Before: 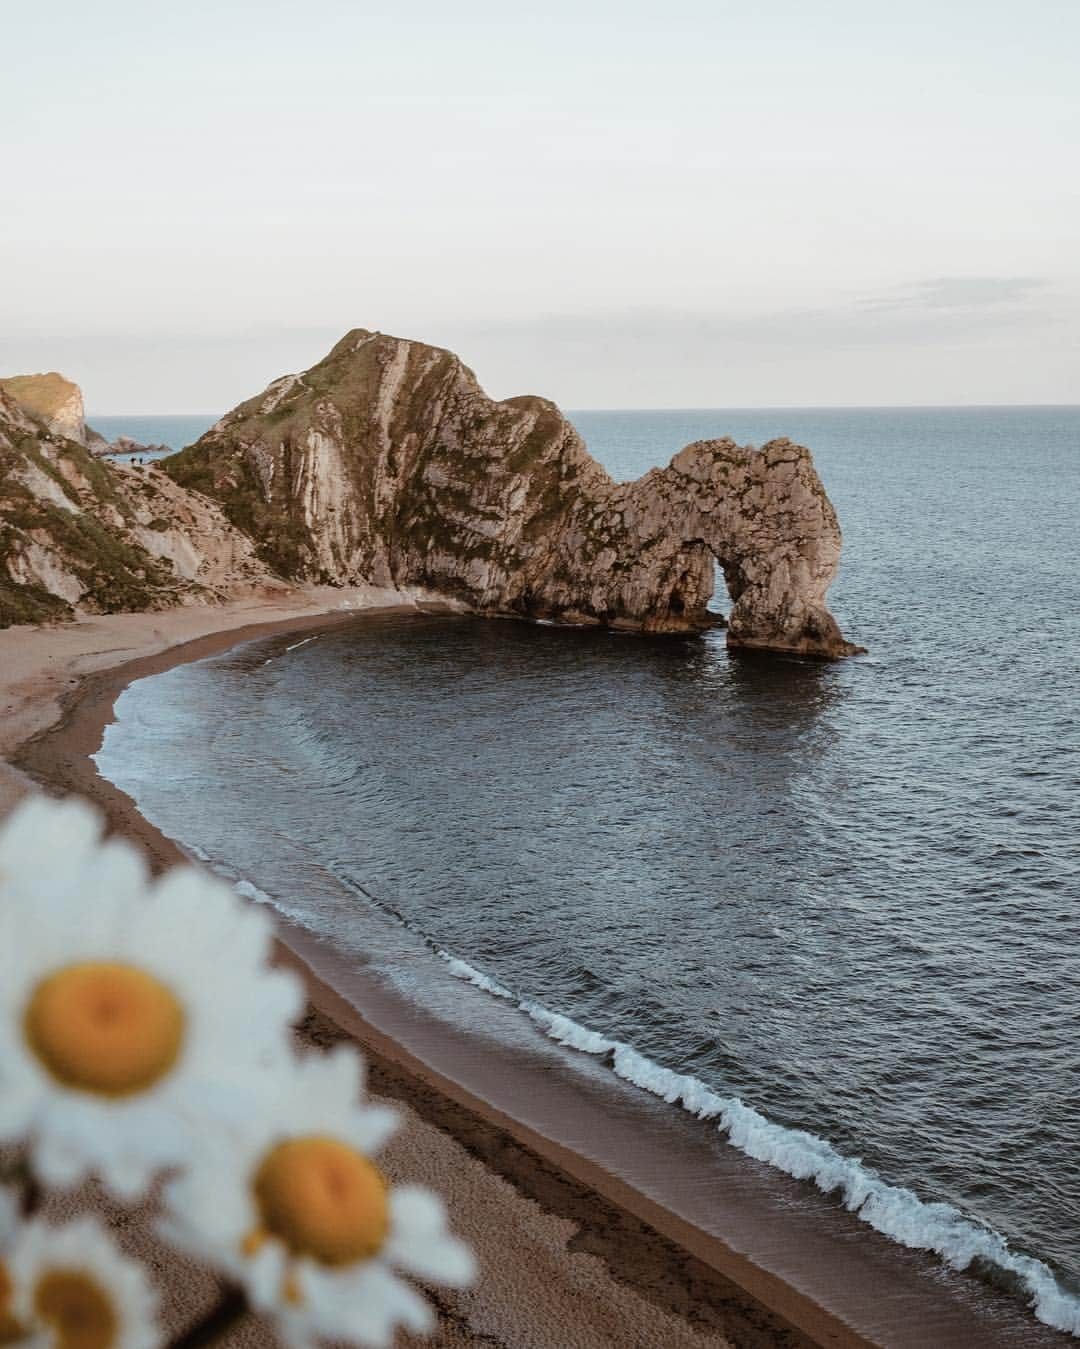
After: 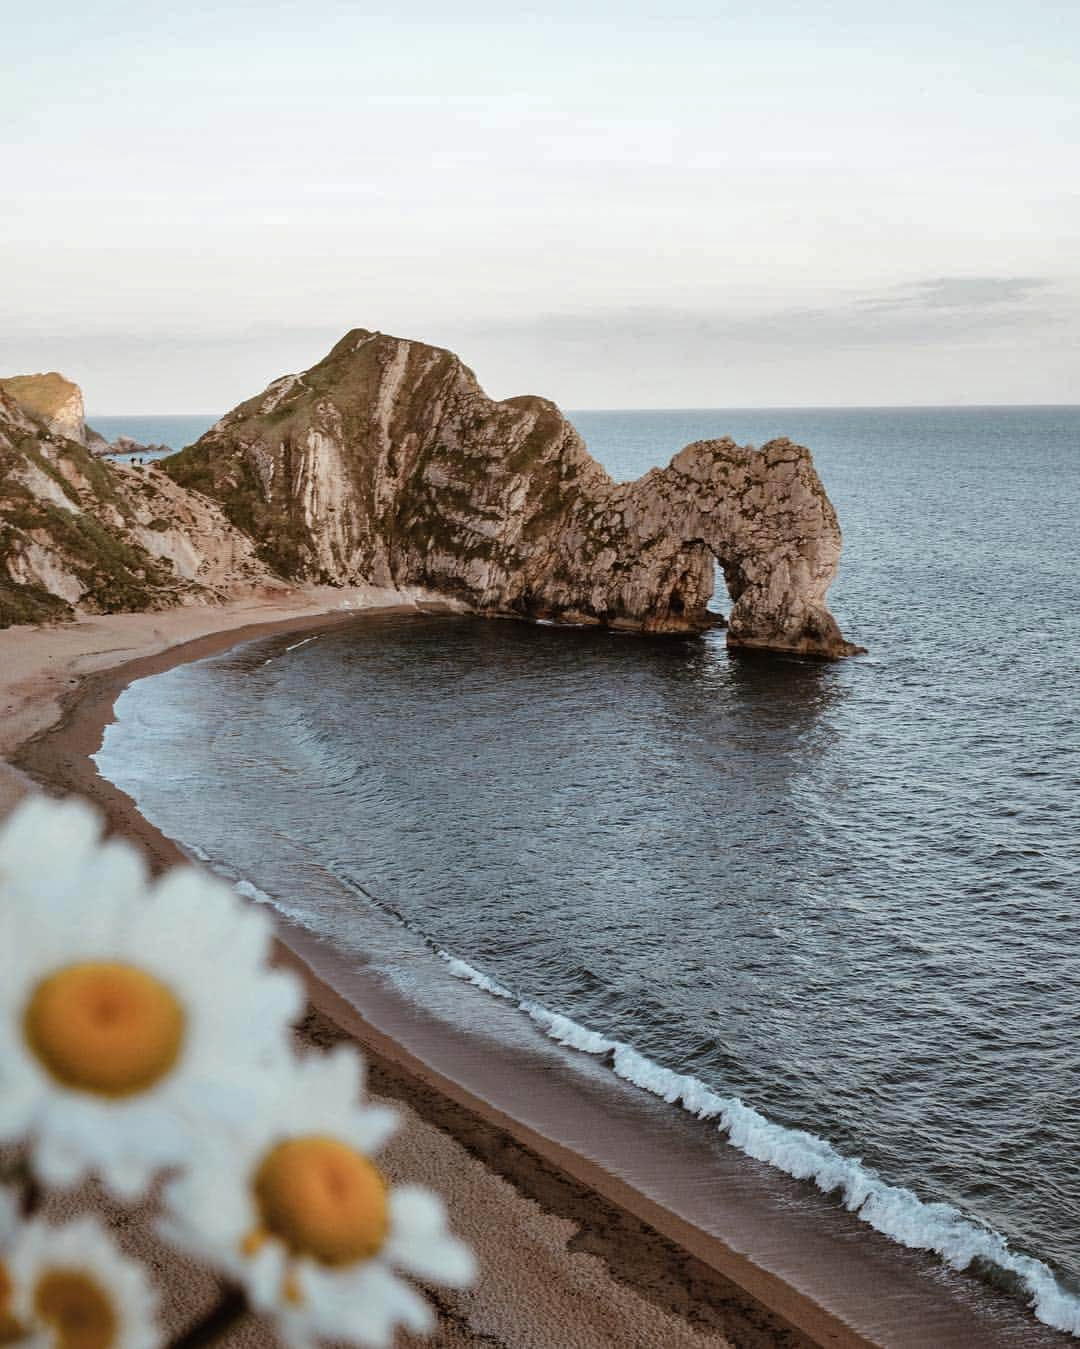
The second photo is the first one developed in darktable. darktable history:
local contrast: mode bilateral grid, contrast 15, coarseness 36, detail 105%, midtone range 0.2
levels: levels [0, 0.476, 0.951]
shadows and highlights: soften with gaussian
